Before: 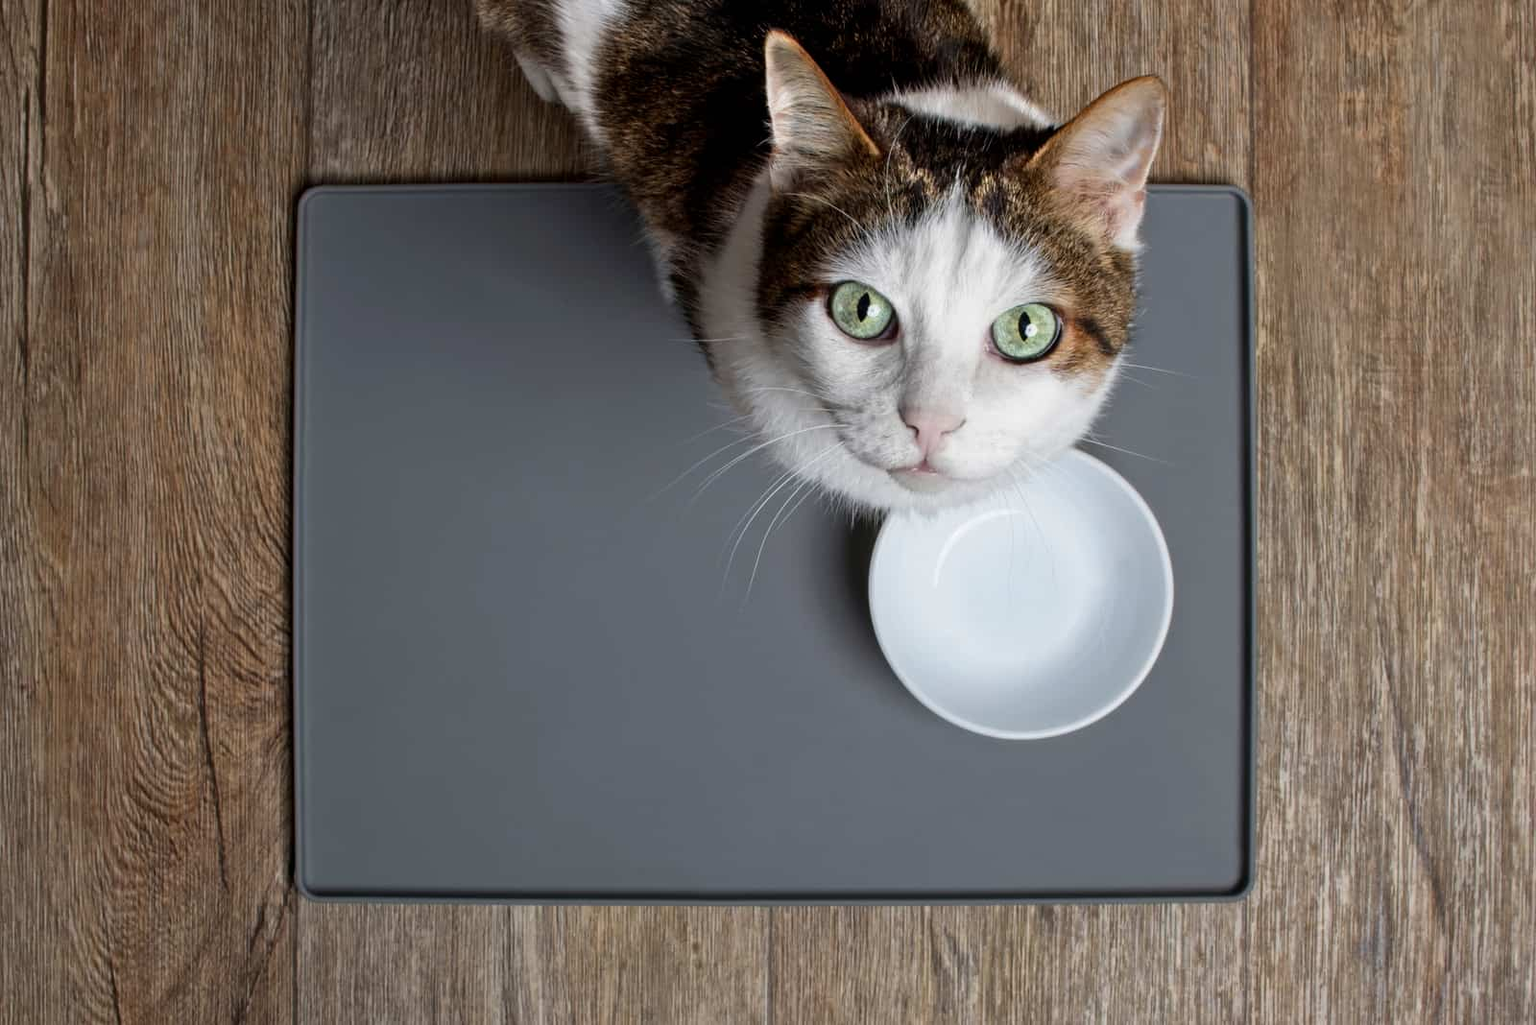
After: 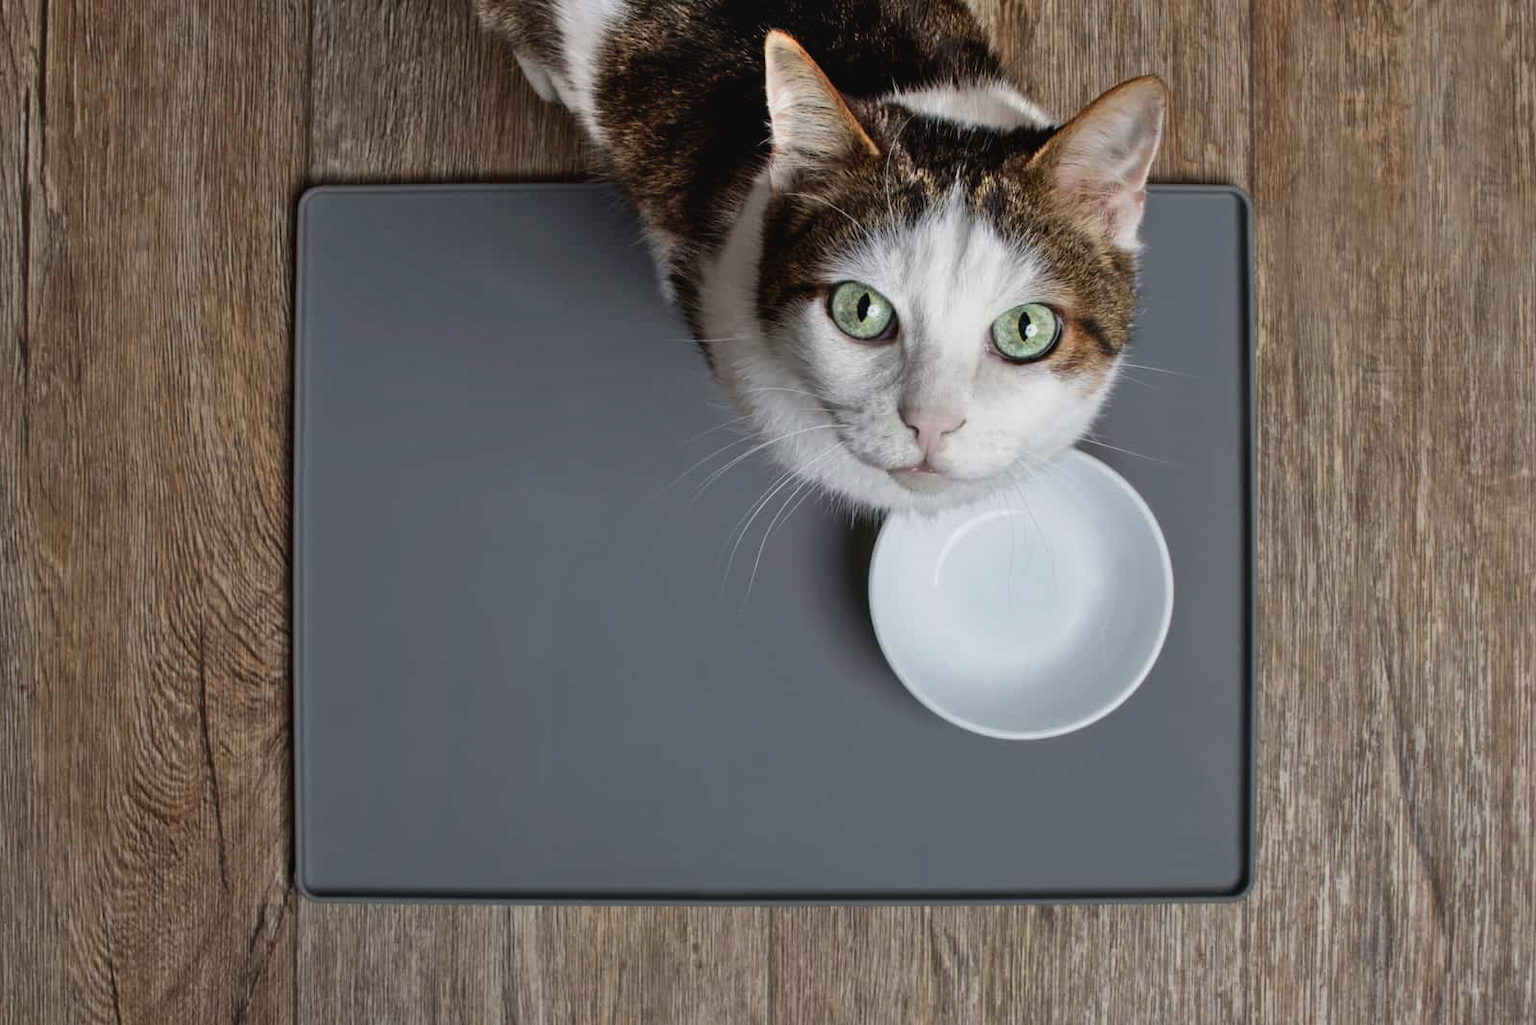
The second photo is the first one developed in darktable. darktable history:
shadows and highlights: soften with gaussian
contrast brightness saturation: contrast -0.067, brightness -0.042, saturation -0.113
